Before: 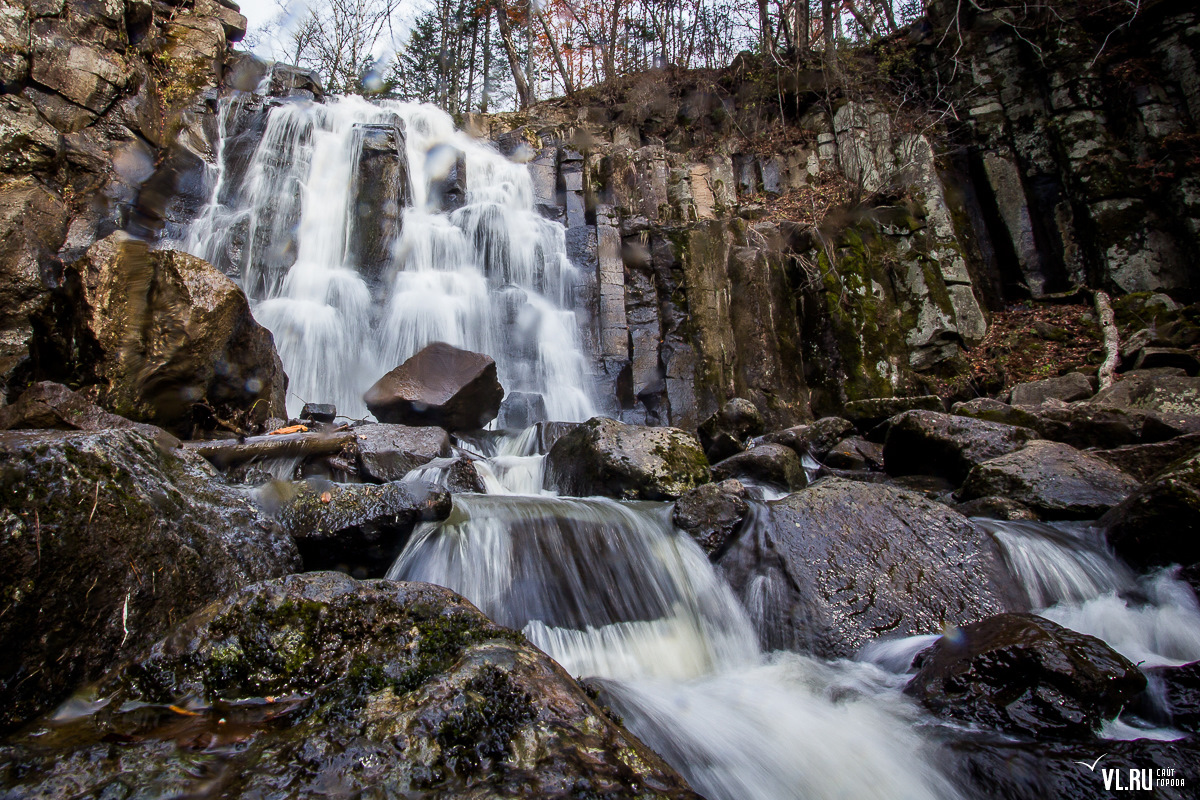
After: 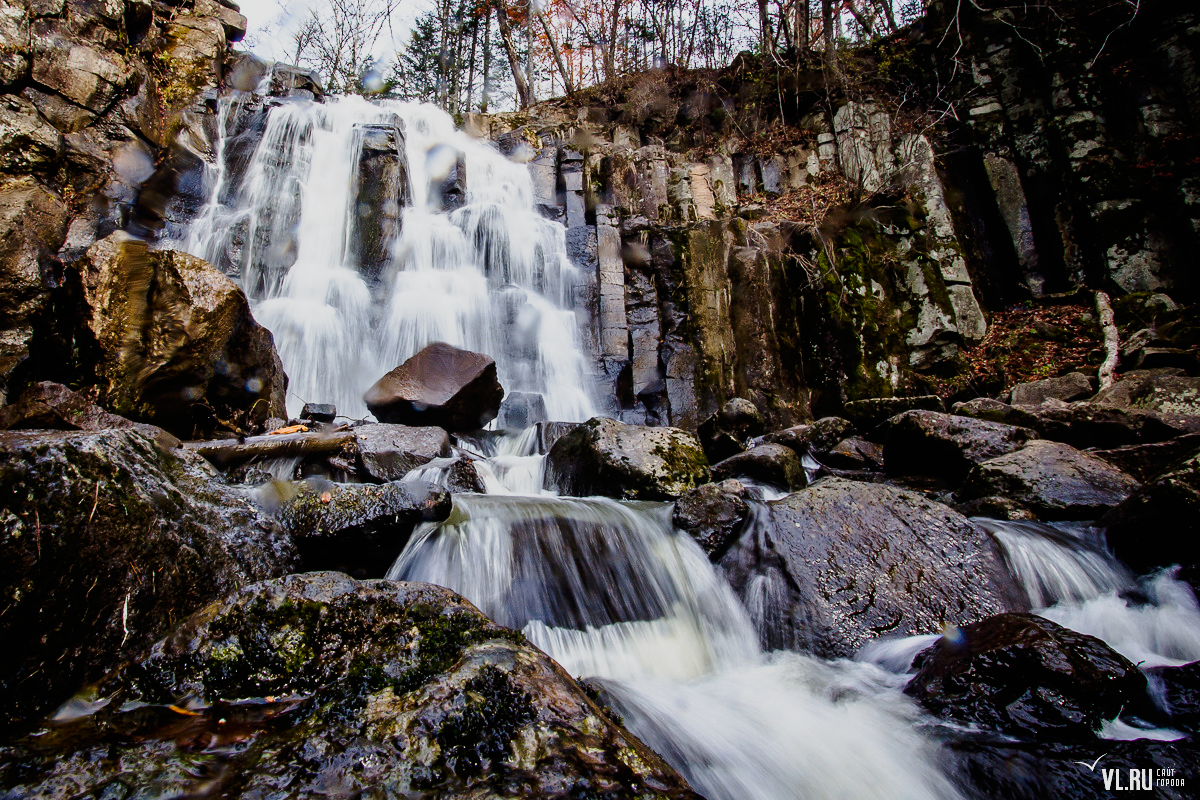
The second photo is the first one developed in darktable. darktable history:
tone curve: curves: ch0 [(0.003, 0.003) (0.104, 0.026) (0.236, 0.181) (0.401, 0.443) (0.495, 0.55) (0.625, 0.67) (0.819, 0.841) (0.96, 0.899)]; ch1 [(0, 0) (0.161, 0.092) (0.37, 0.302) (0.424, 0.402) (0.45, 0.466) (0.495, 0.51) (0.573, 0.571) (0.638, 0.641) (0.751, 0.741) (1, 1)]; ch2 [(0, 0) (0.352, 0.403) (0.466, 0.443) (0.524, 0.526) (0.56, 0.556) (1, 1)], preserve colors none
